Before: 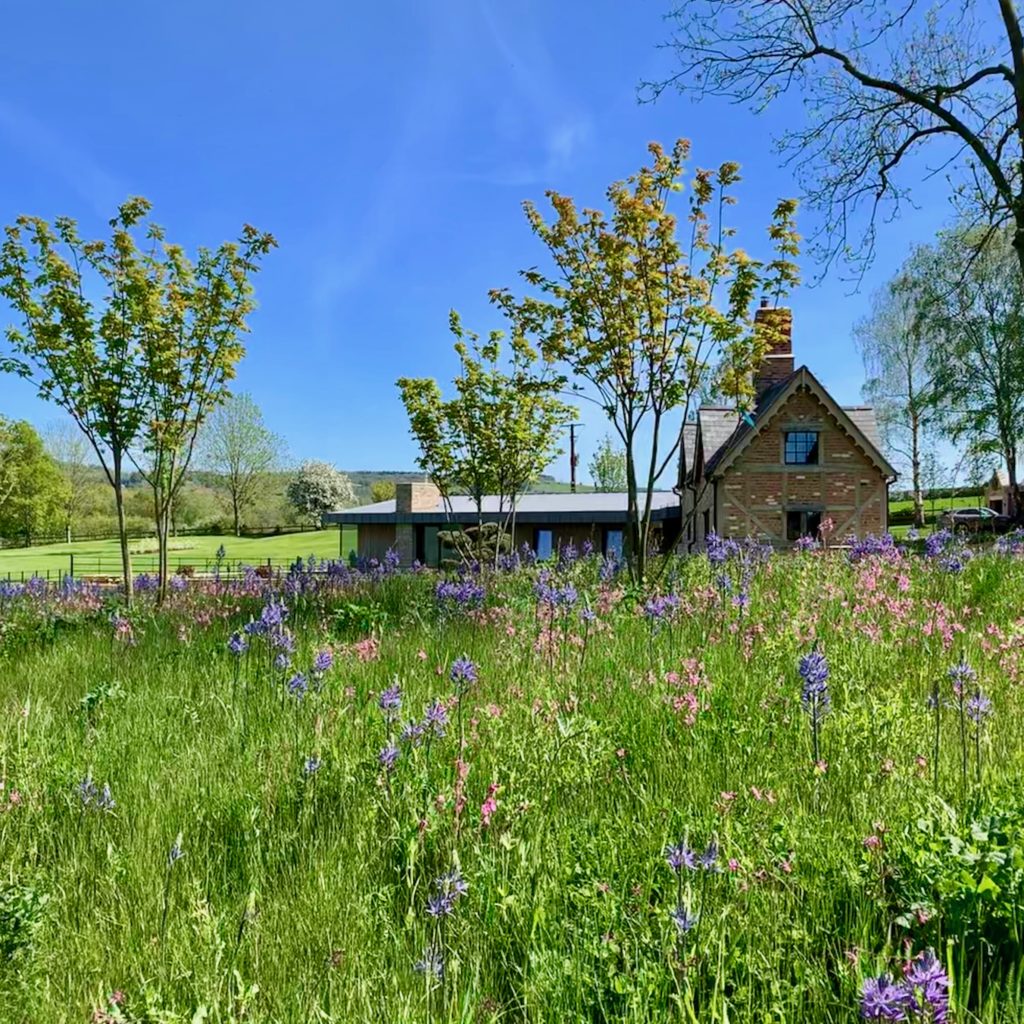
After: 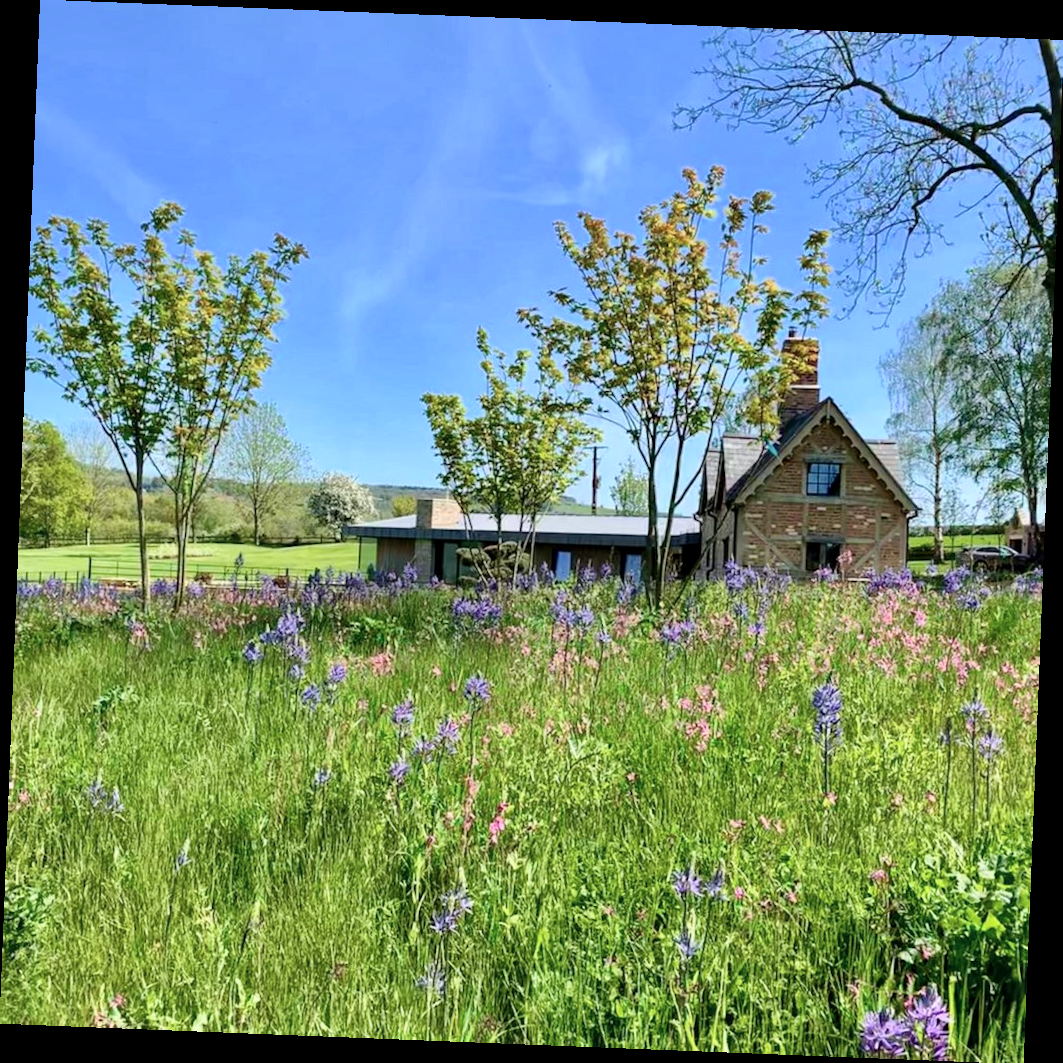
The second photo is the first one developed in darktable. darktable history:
shadows and highlights: shadows -30, highlights 30
rotate and perspective: rotation 2.27°, automatic cropping off
global tonemap: drago (1, 100), detail 1
